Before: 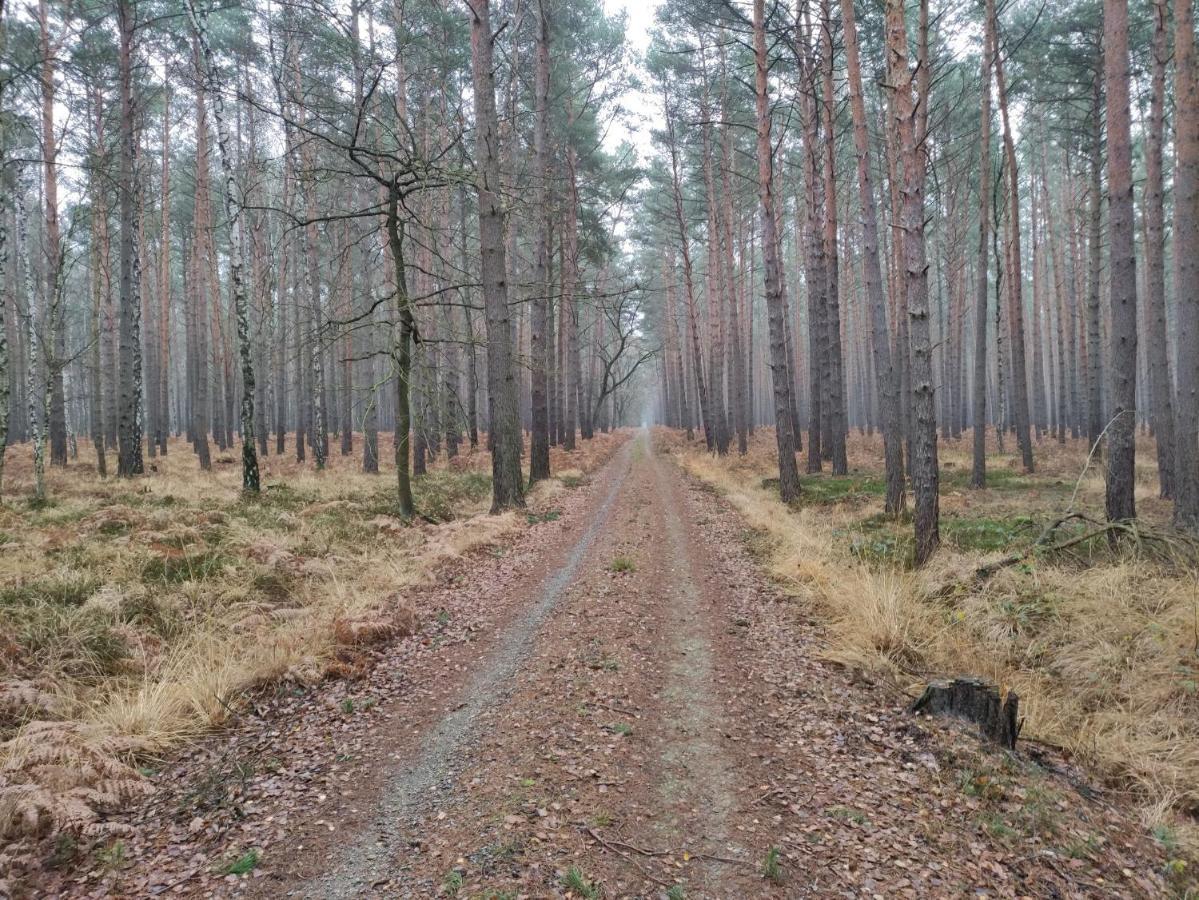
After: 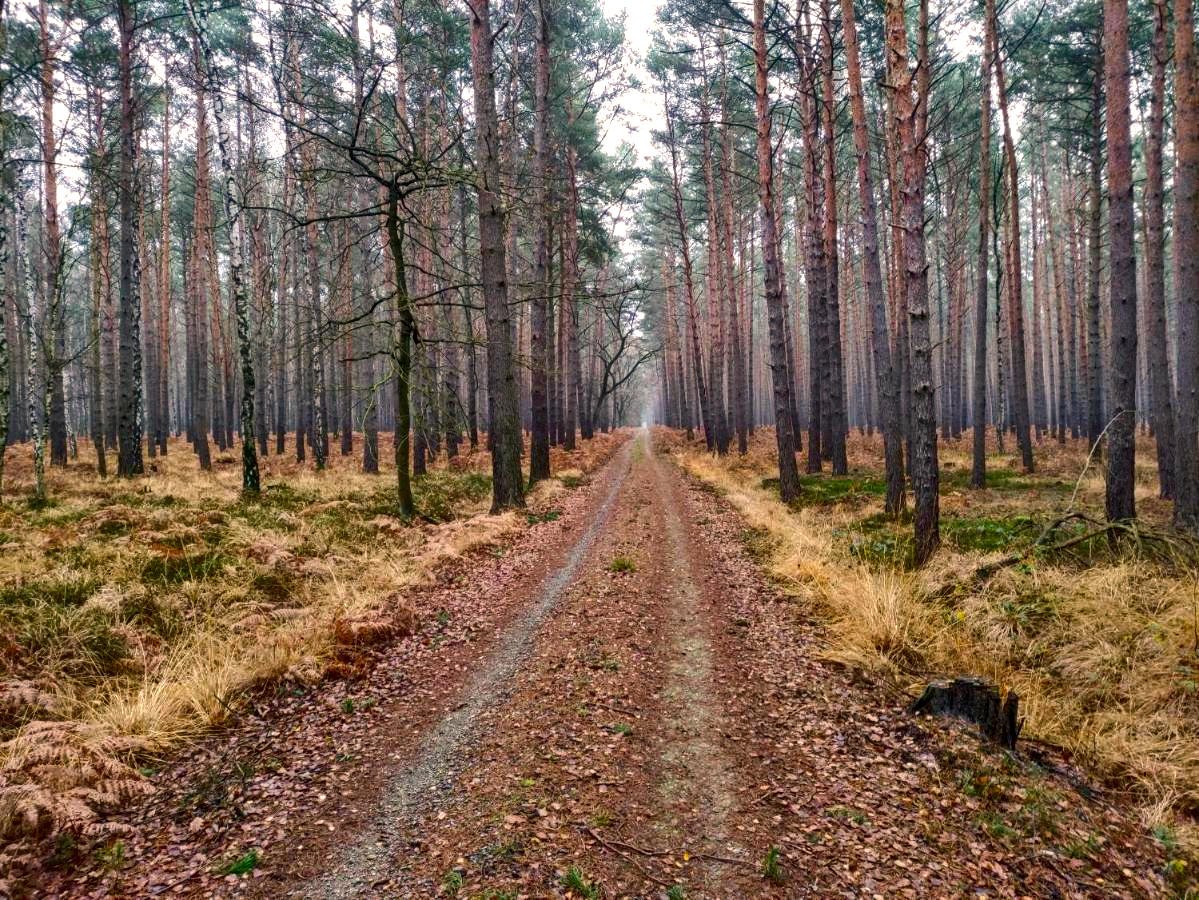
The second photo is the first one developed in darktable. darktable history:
local contrast: on, module defaults
color balance rgb: highlights gain › chroma 3.202%, highlights gain › hue 56.05°, linear chroma grading › global chroma 9.912%, perceptual saturation grading › global saturation 21.277%, perceptual saturation grading › highlights -19.807%, perceptual saturation grading › shadows 29.487%, perceptual brilliance grading › highlights 10.181%, perceptual brilliance grading › mid-tones 4.647%, global vibrance 20%
tone equalizer: on, module defaults
contrast brightness saturation: contrast 0.125, brightness -0.225, saturation 0.147
